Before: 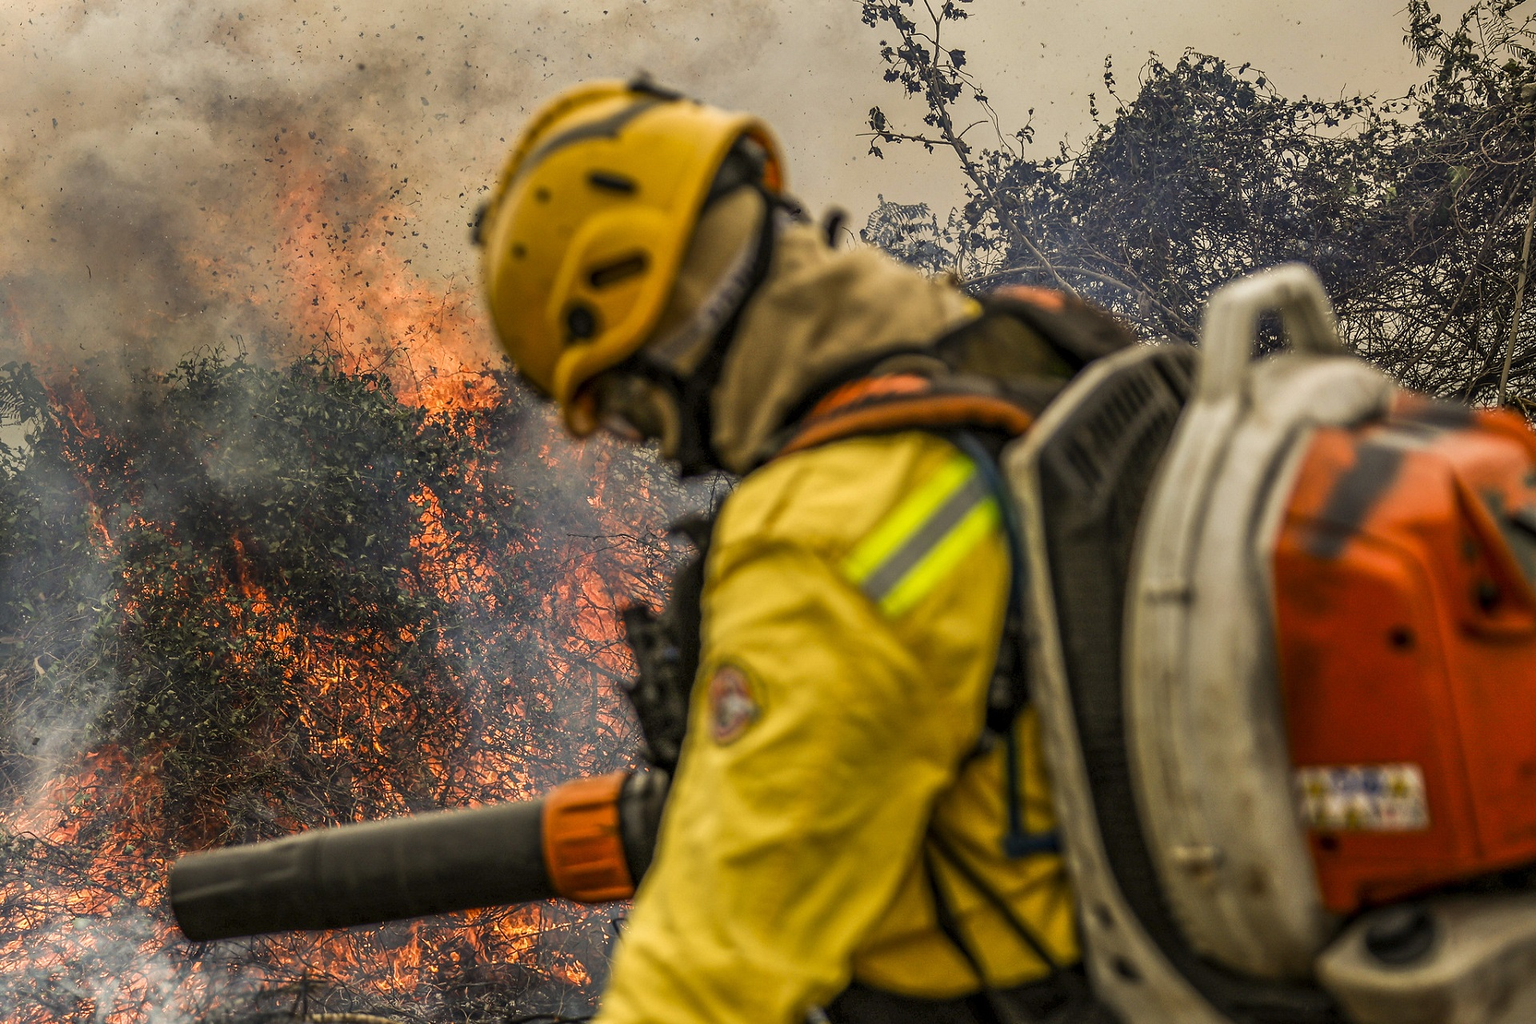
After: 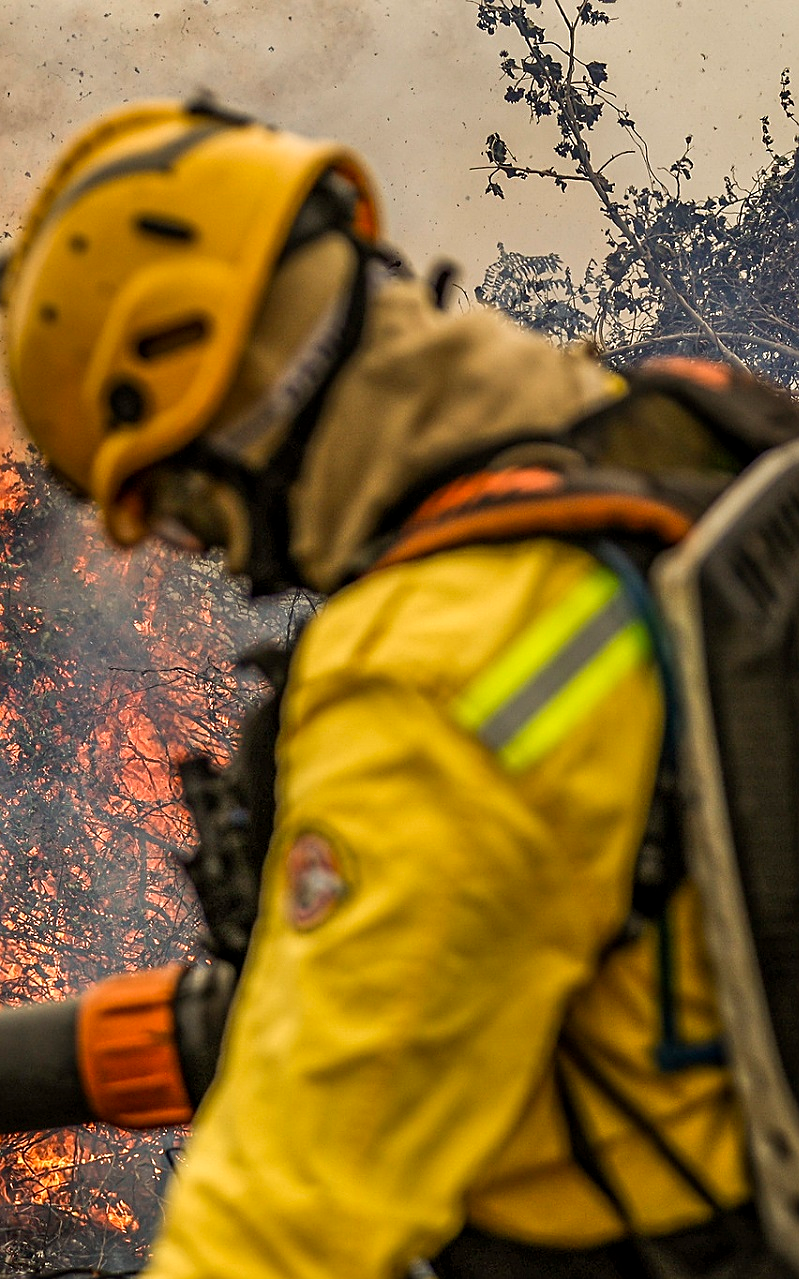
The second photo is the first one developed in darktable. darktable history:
crop: left 31.288%, right 27.071%
tone equalizer: on, module defaults
sharpen: amount 0.492
